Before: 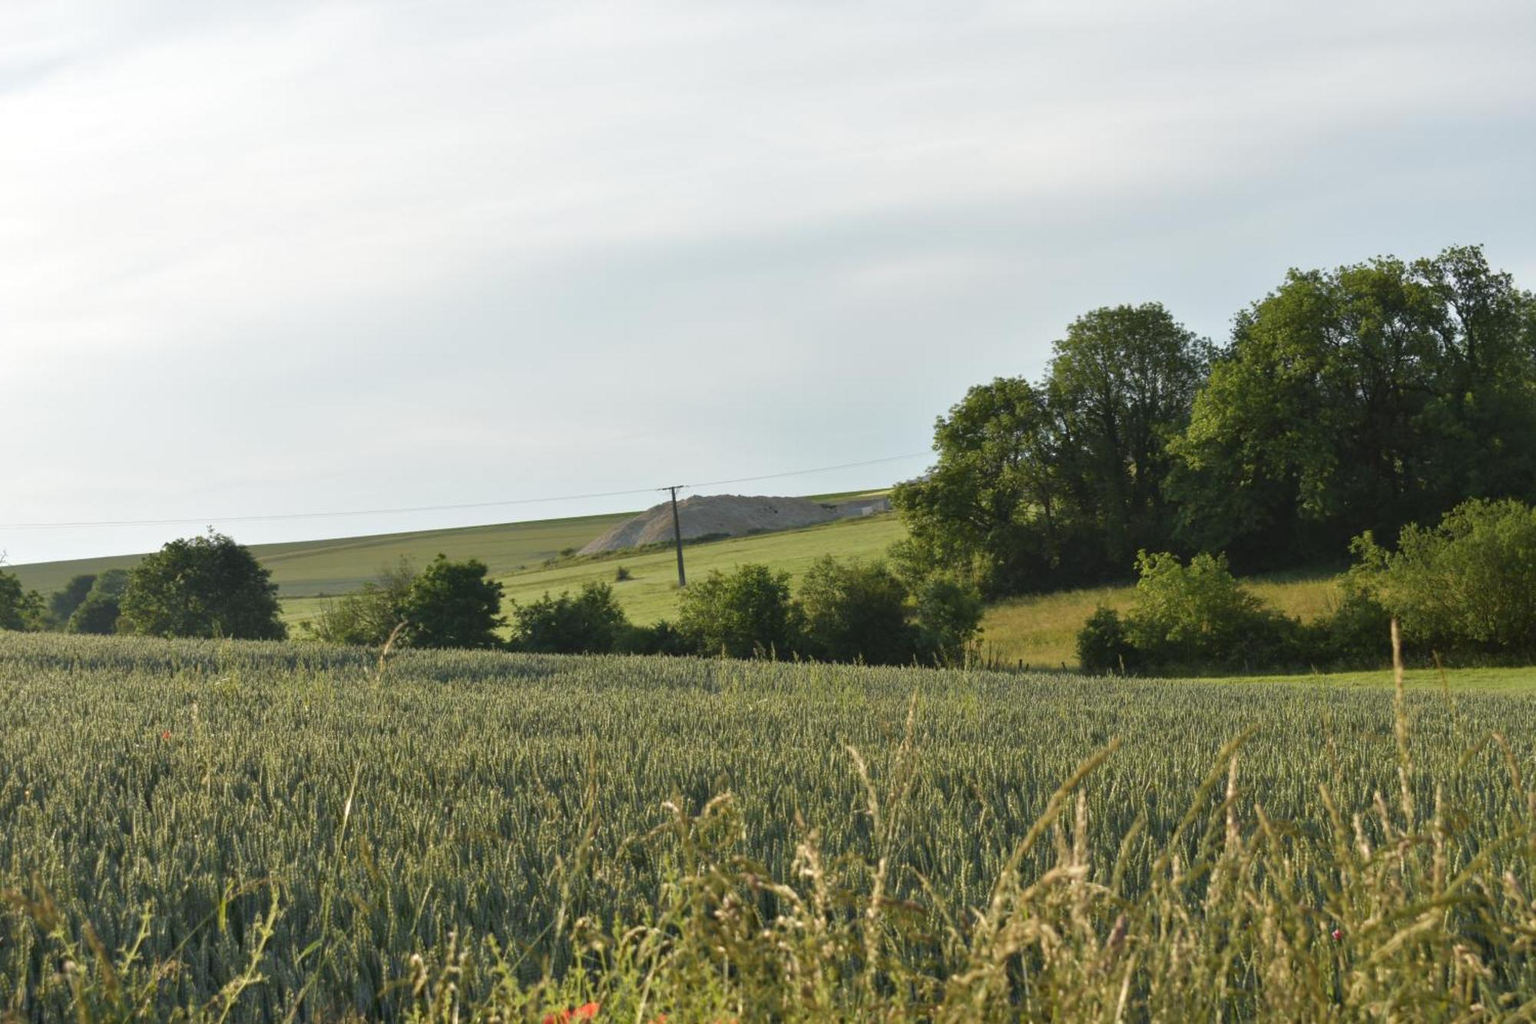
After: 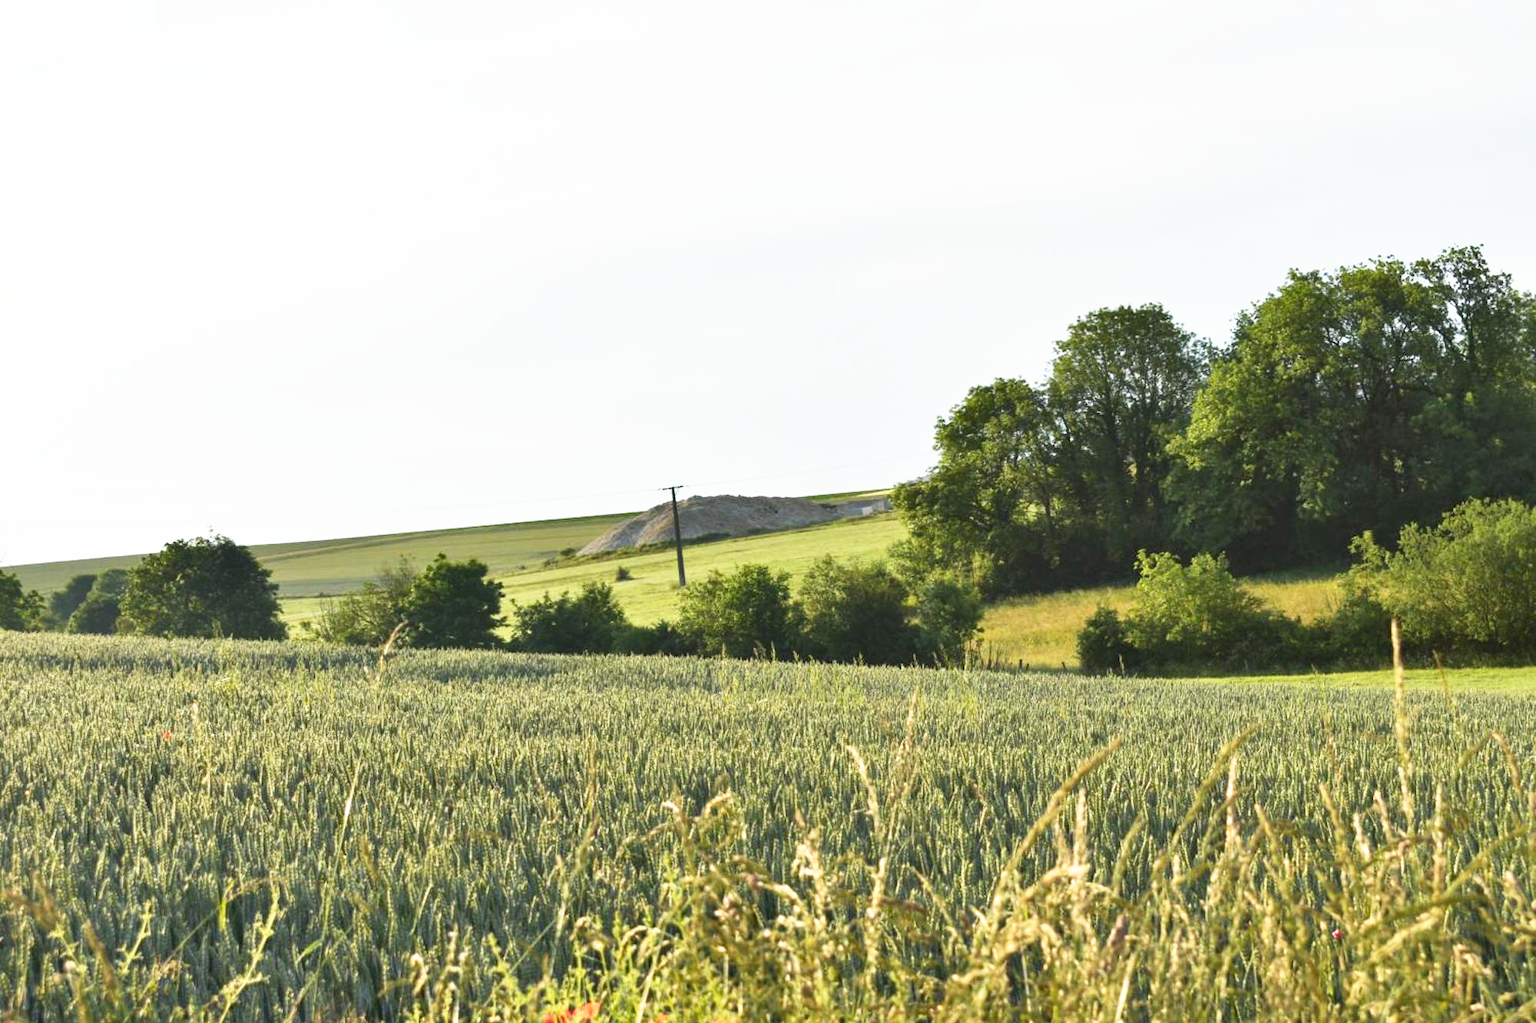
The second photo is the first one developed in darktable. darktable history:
shadows and highlights: soften with gaussian
base curve: curves: ch0 [(0, 0) (0.495, 0.917) (1, 1)], preserve colors none
contrast brightness saturation: contrast 0.08, saturation 0.019
